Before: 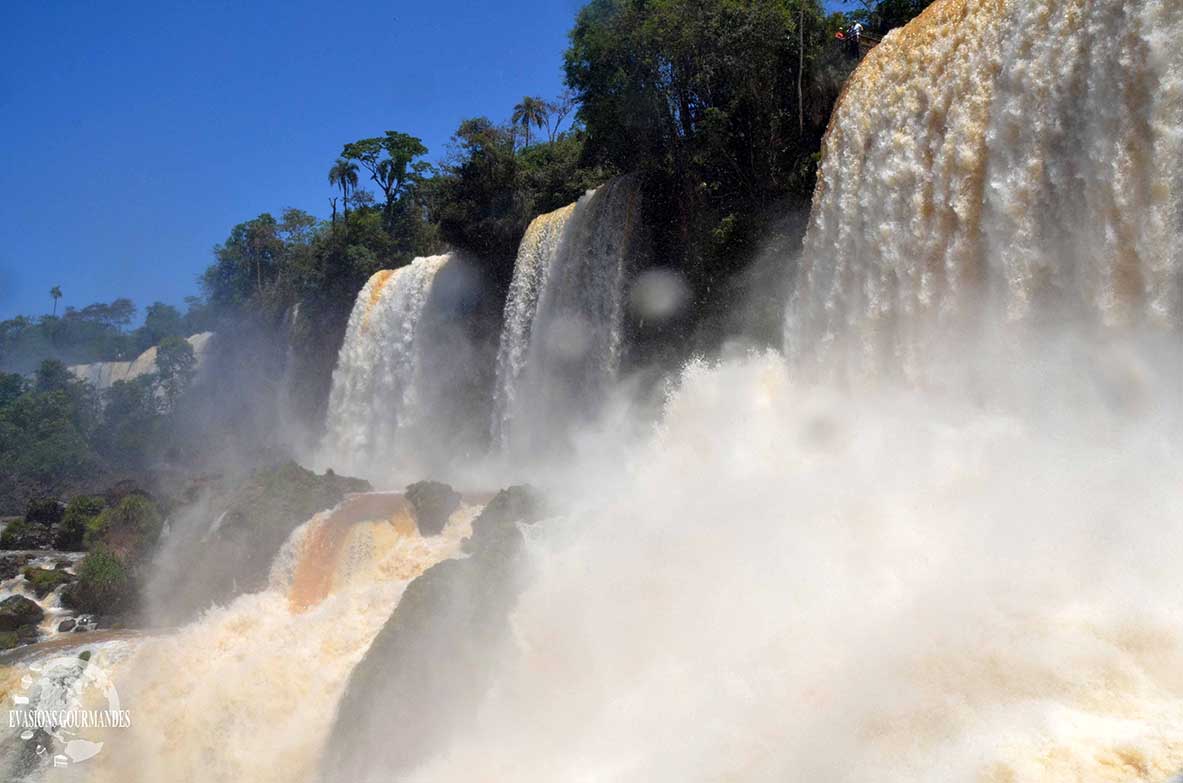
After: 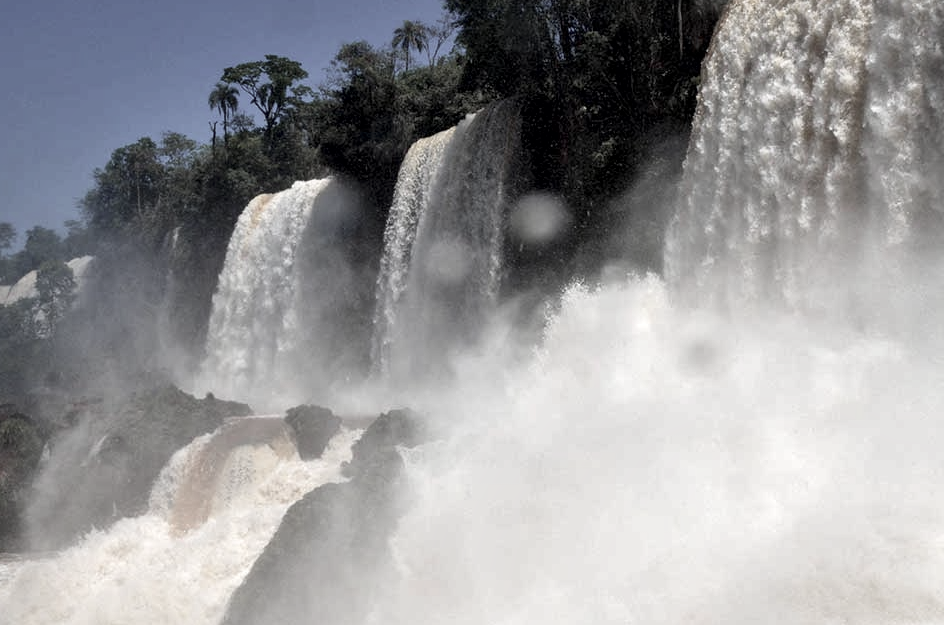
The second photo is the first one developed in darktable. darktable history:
color zones: curves: ch1 [(0, 0.34) (0.143, 0.164) (0.286, 0.152) (0.429, 0.176) (0.571, 0.173) (0.714, 0.188) (0.857, 0.199) (1, 0.34)]
local contrast: mode bilateral grid, contrast 20, coarseness 50, detail 144%, midtone range 0.2
crop and rotate: left 10.168%, top 9.869%, right 10.005%, bottom 10.249%
